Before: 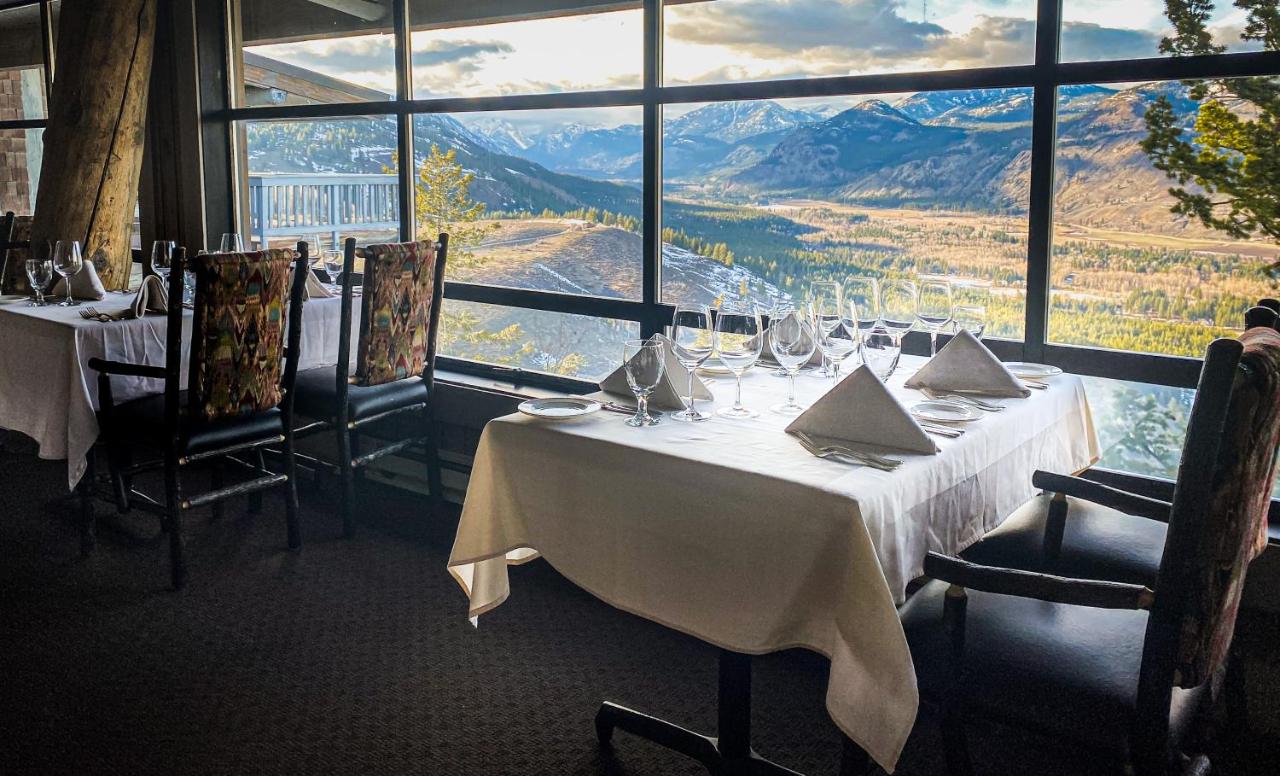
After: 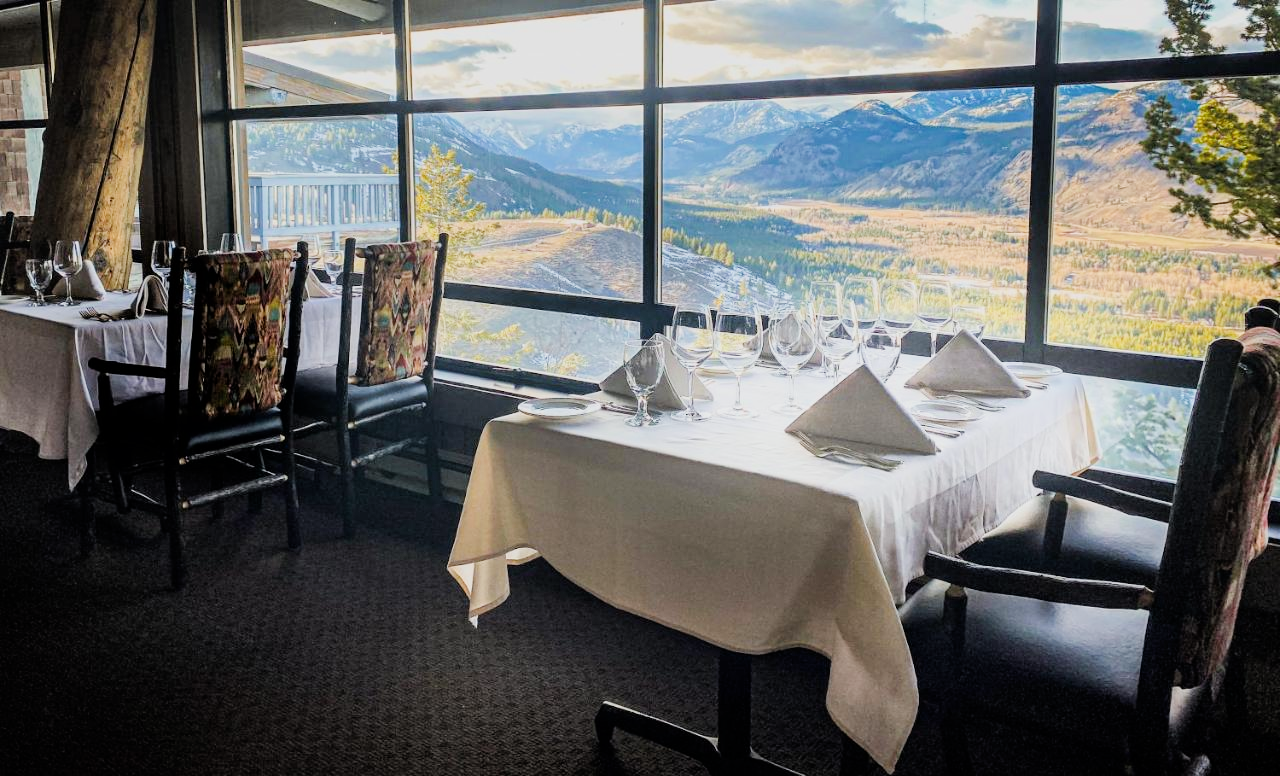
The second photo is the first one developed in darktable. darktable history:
filmic rgb: black relative exposure -7.65 EV, white relative exposure 4.56 EV, hardness 3.61
exposure: black level correction 0, exposure 0.691 EV, compensate highlight preservation false
